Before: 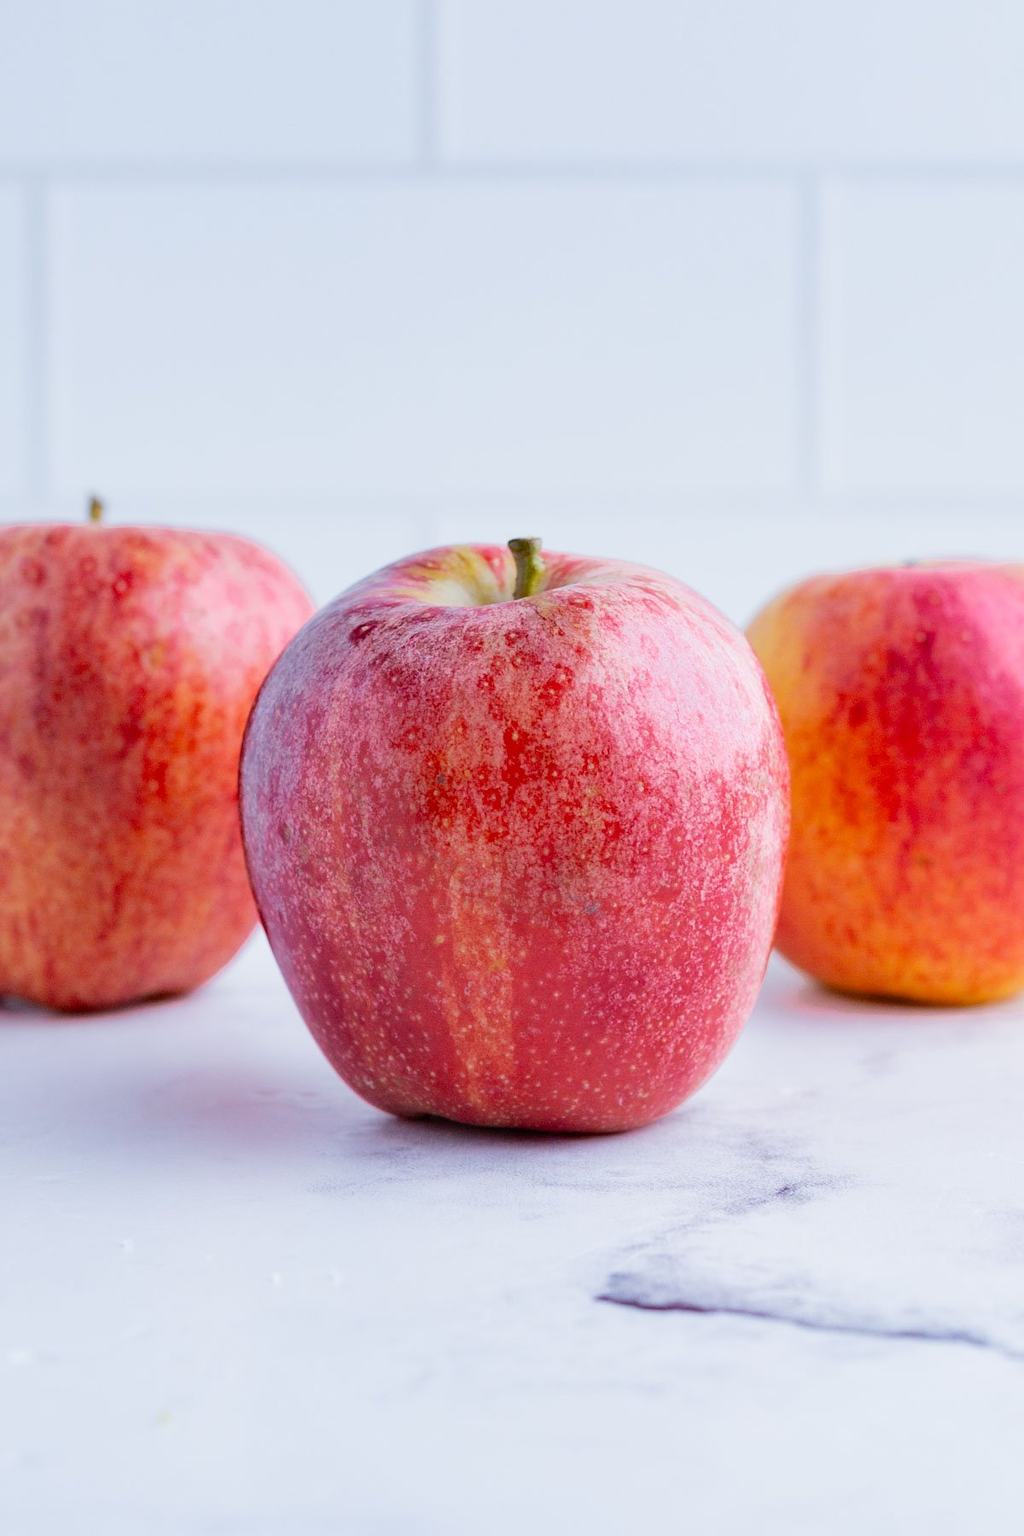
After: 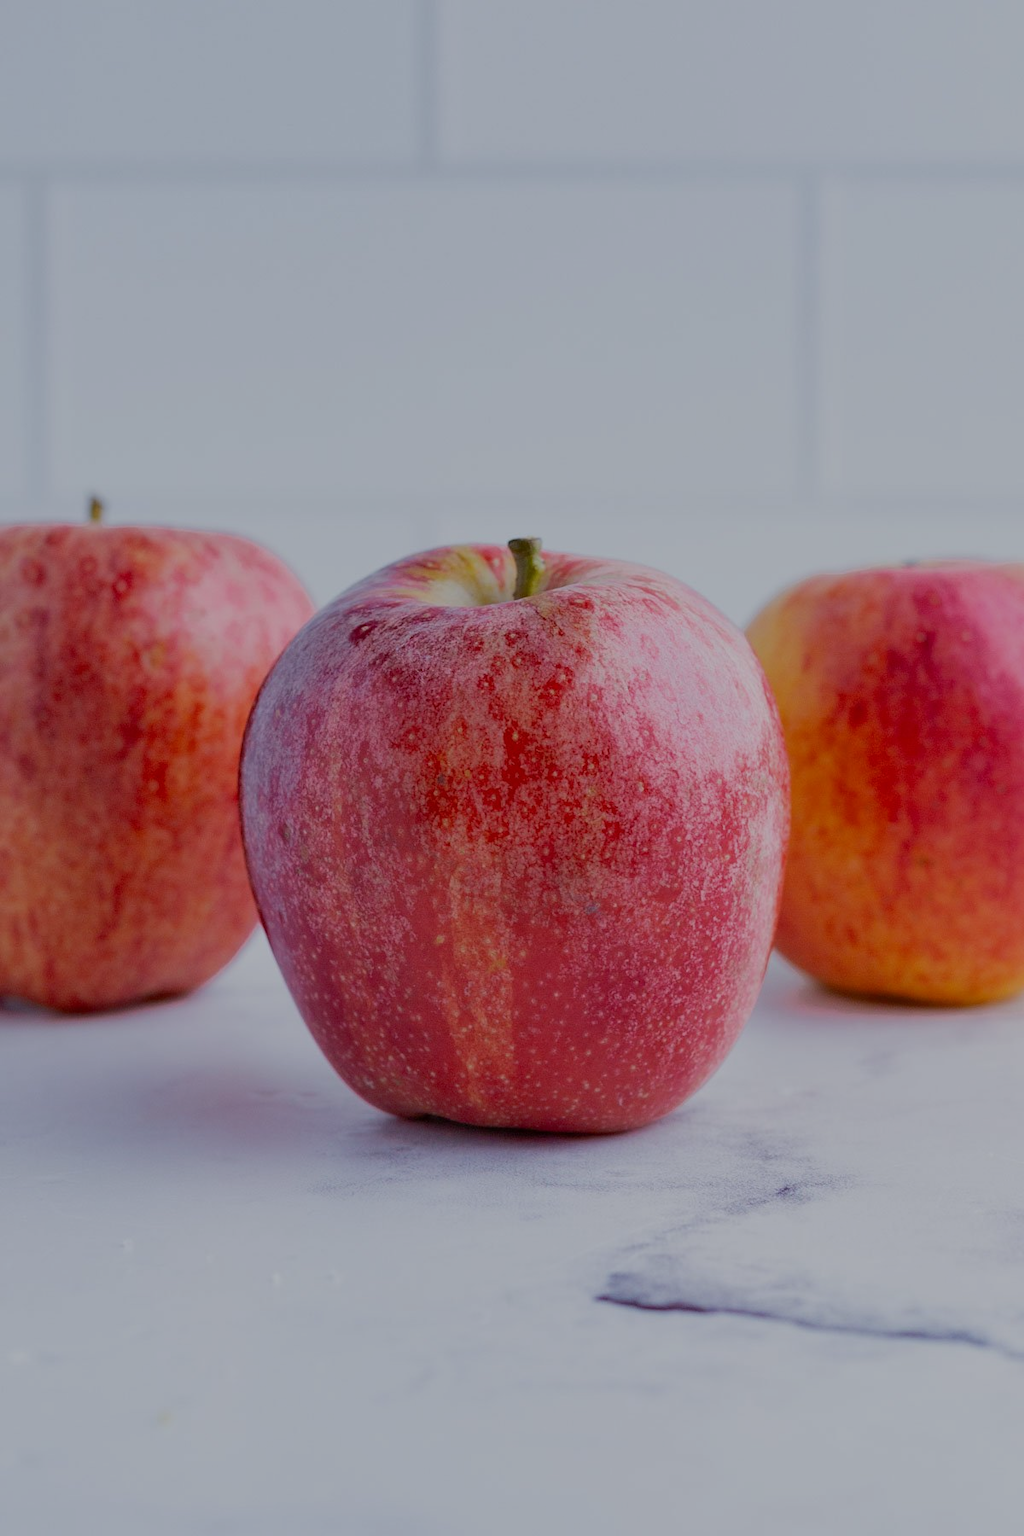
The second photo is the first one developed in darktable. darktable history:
tone equalizer: -8 EV -0.01 EV, -7 EV 0.009 EV, -6 EV -0.006 EV, -5 EV 0.008 EV, -4 EV -0.031 EV, -3 EV -0.239 EV, -2 EV -0.66 EV, -1 EV -0.974 EV, +0 EV -0.993 EV
